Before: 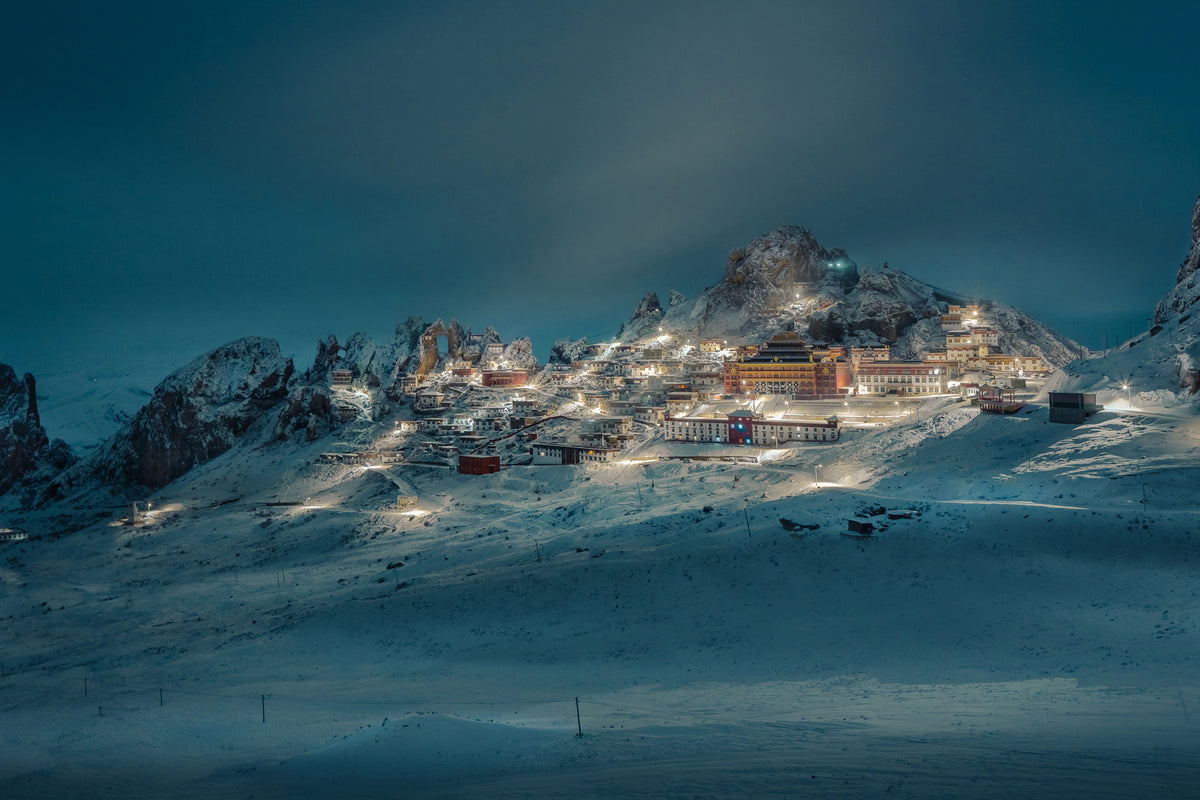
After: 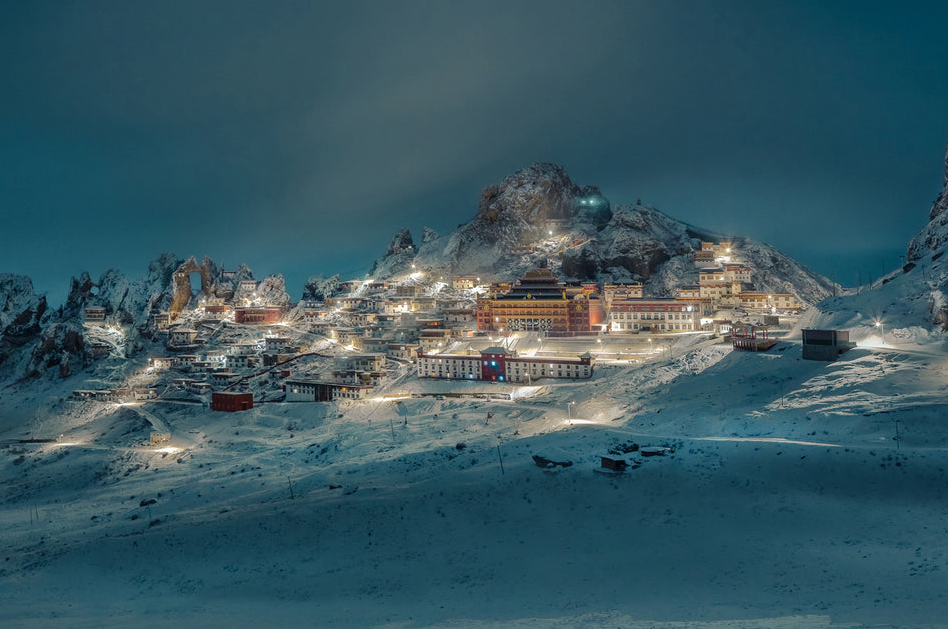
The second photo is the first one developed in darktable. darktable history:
crop and rotate: left 20.648%, top 7.978%, right 0.325%, bottom 13.355%
